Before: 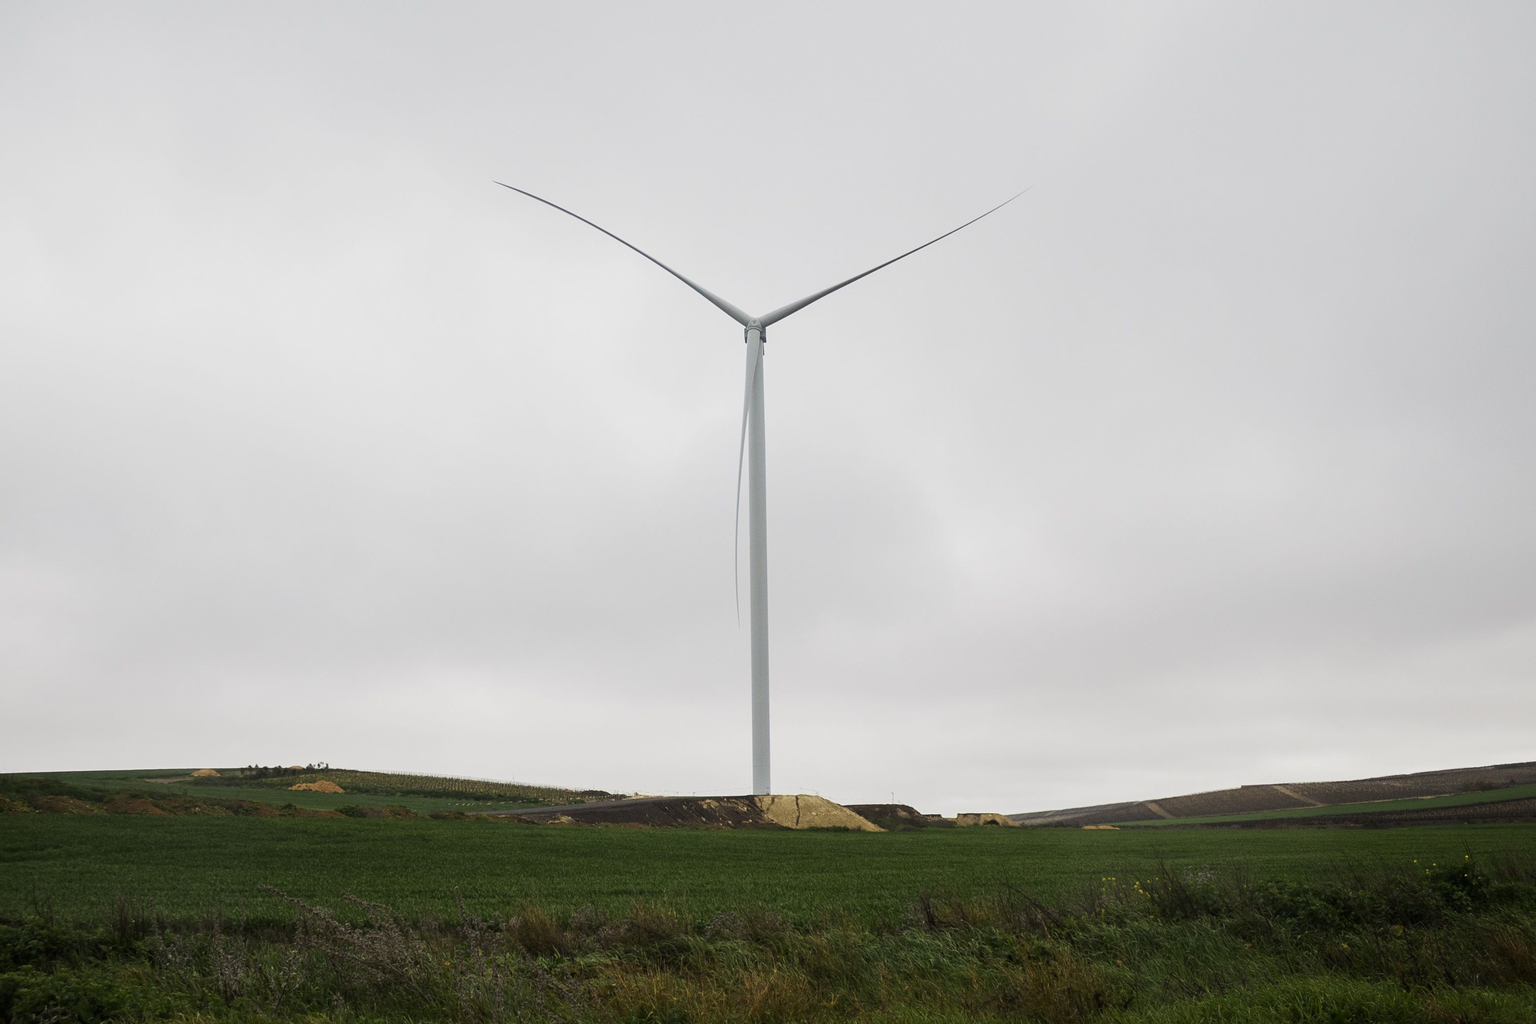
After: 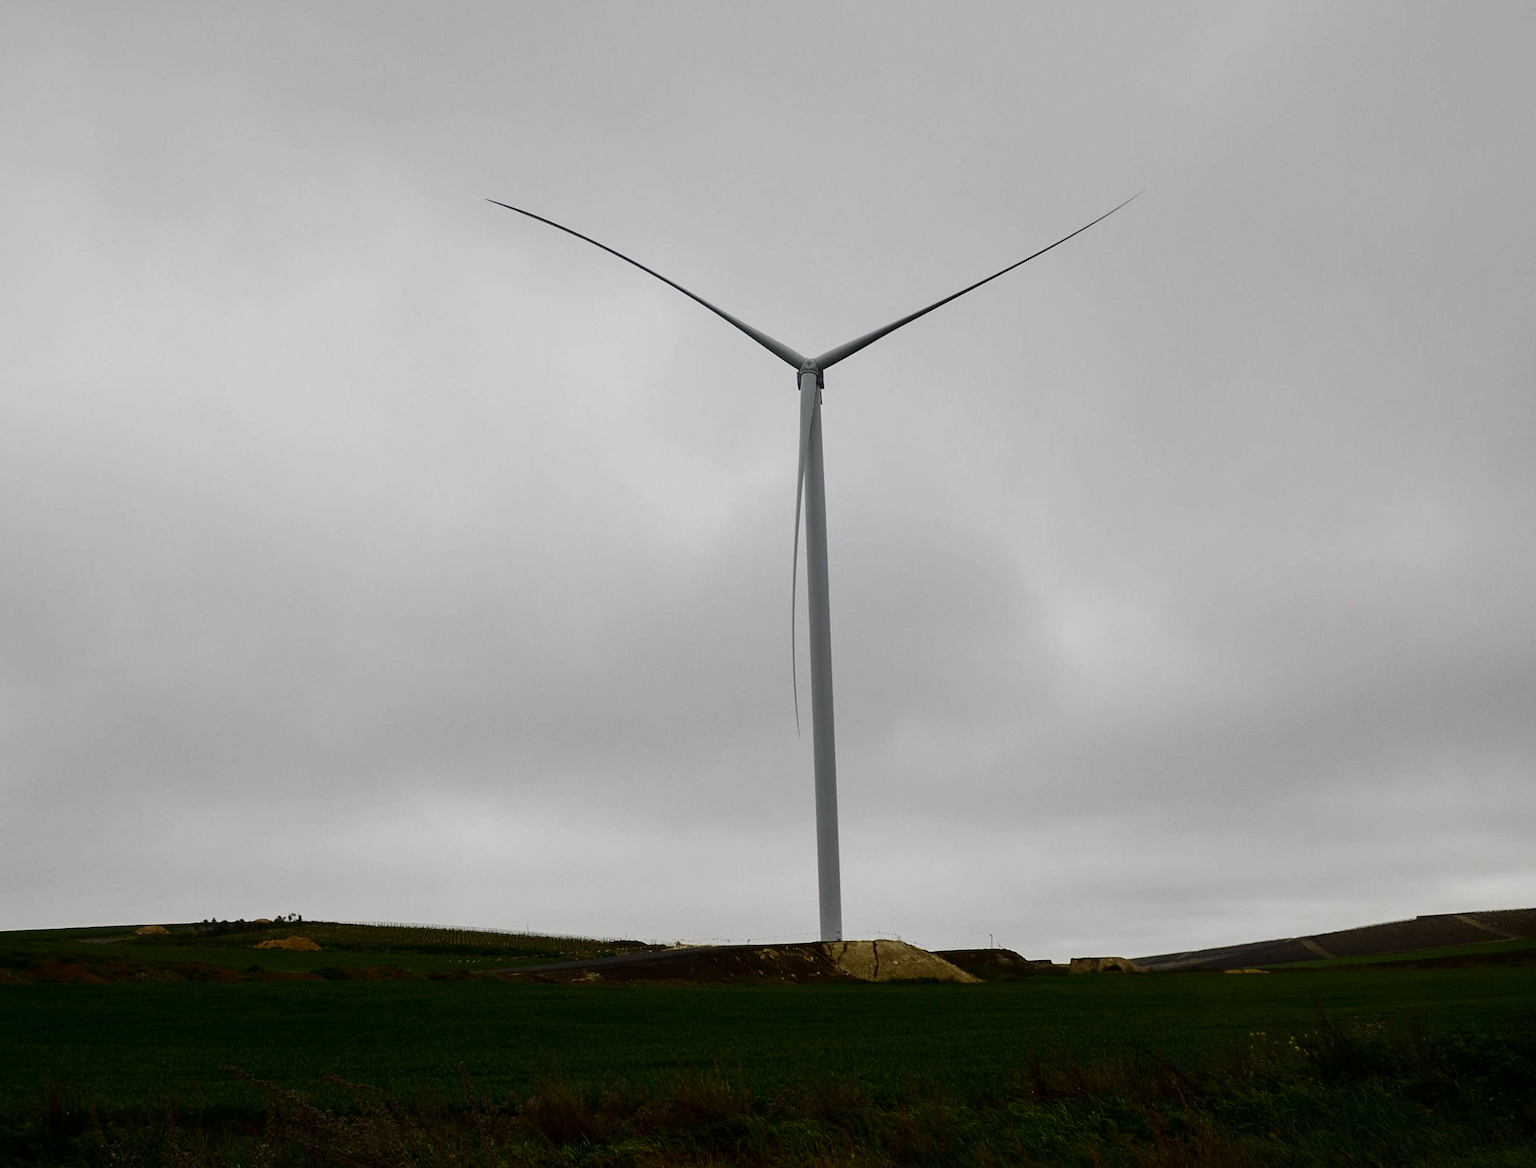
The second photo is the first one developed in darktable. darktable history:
crop and rotate: angle 1.33°, left 4.203%, top 0.805%, right 11.082%, bottom 2.558%
contrast brightness saturation: brightness -0.53
